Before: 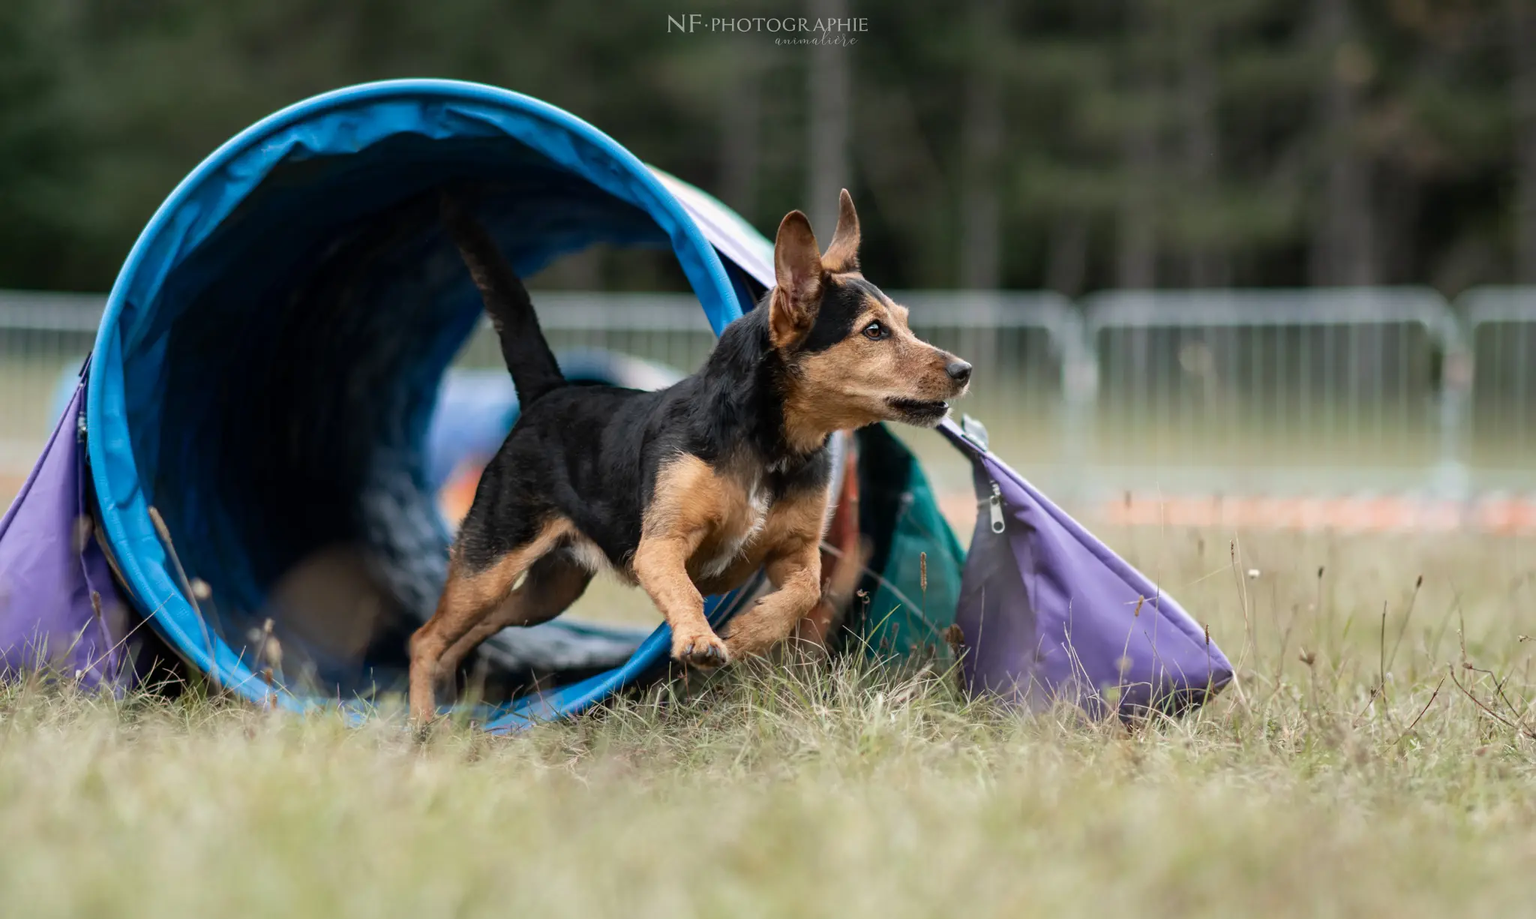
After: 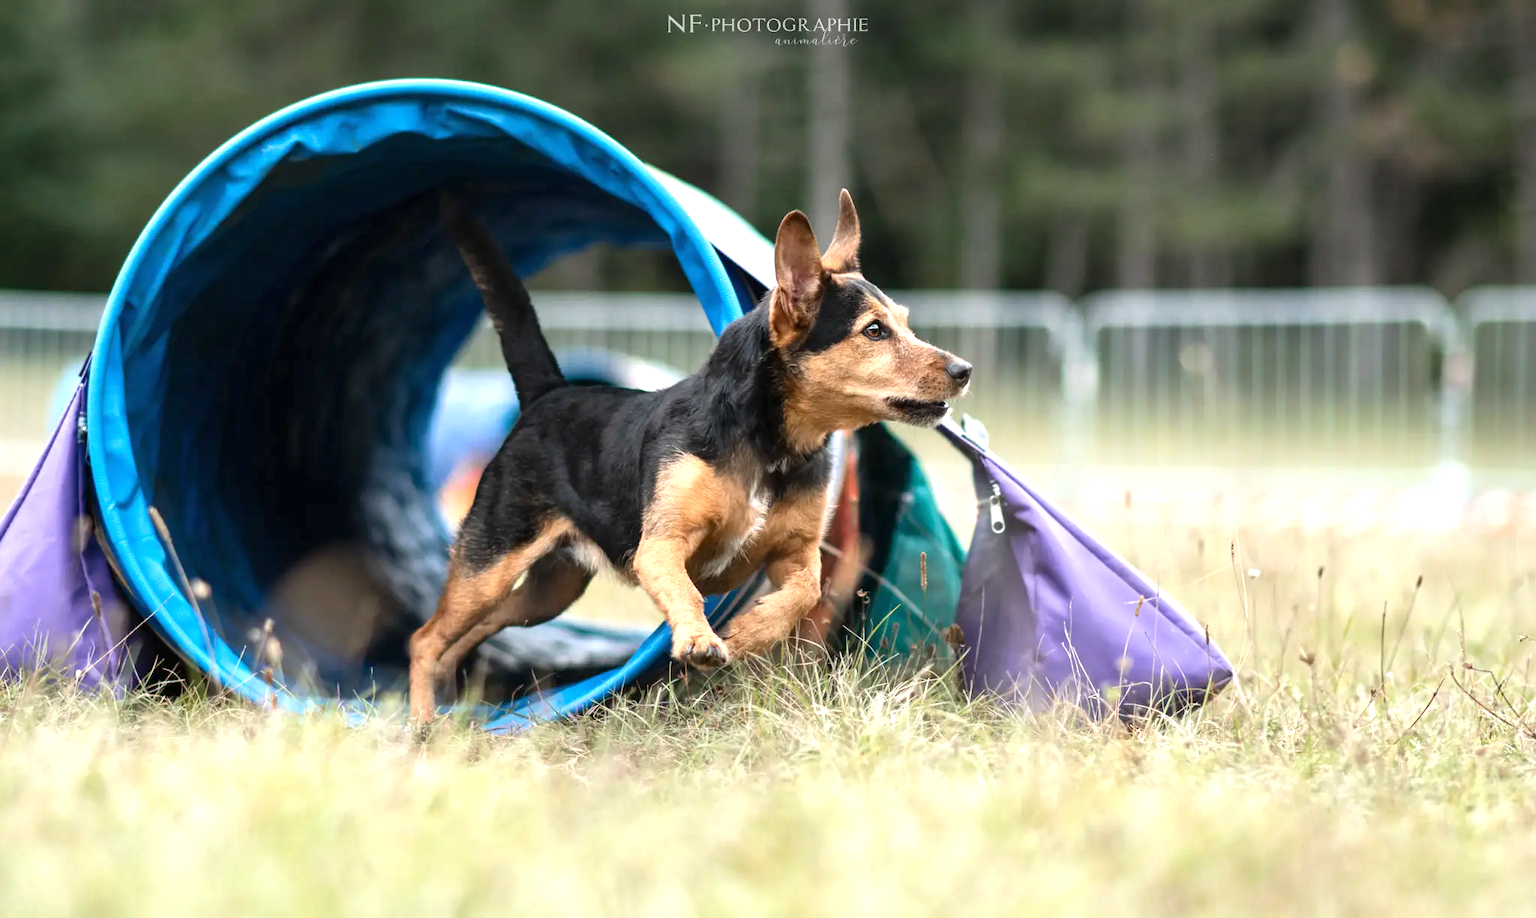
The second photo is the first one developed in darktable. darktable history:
exposure: black level correction 0, exposure 0.947 EV, compensate exposure bias true, compensate highlight preservation false
